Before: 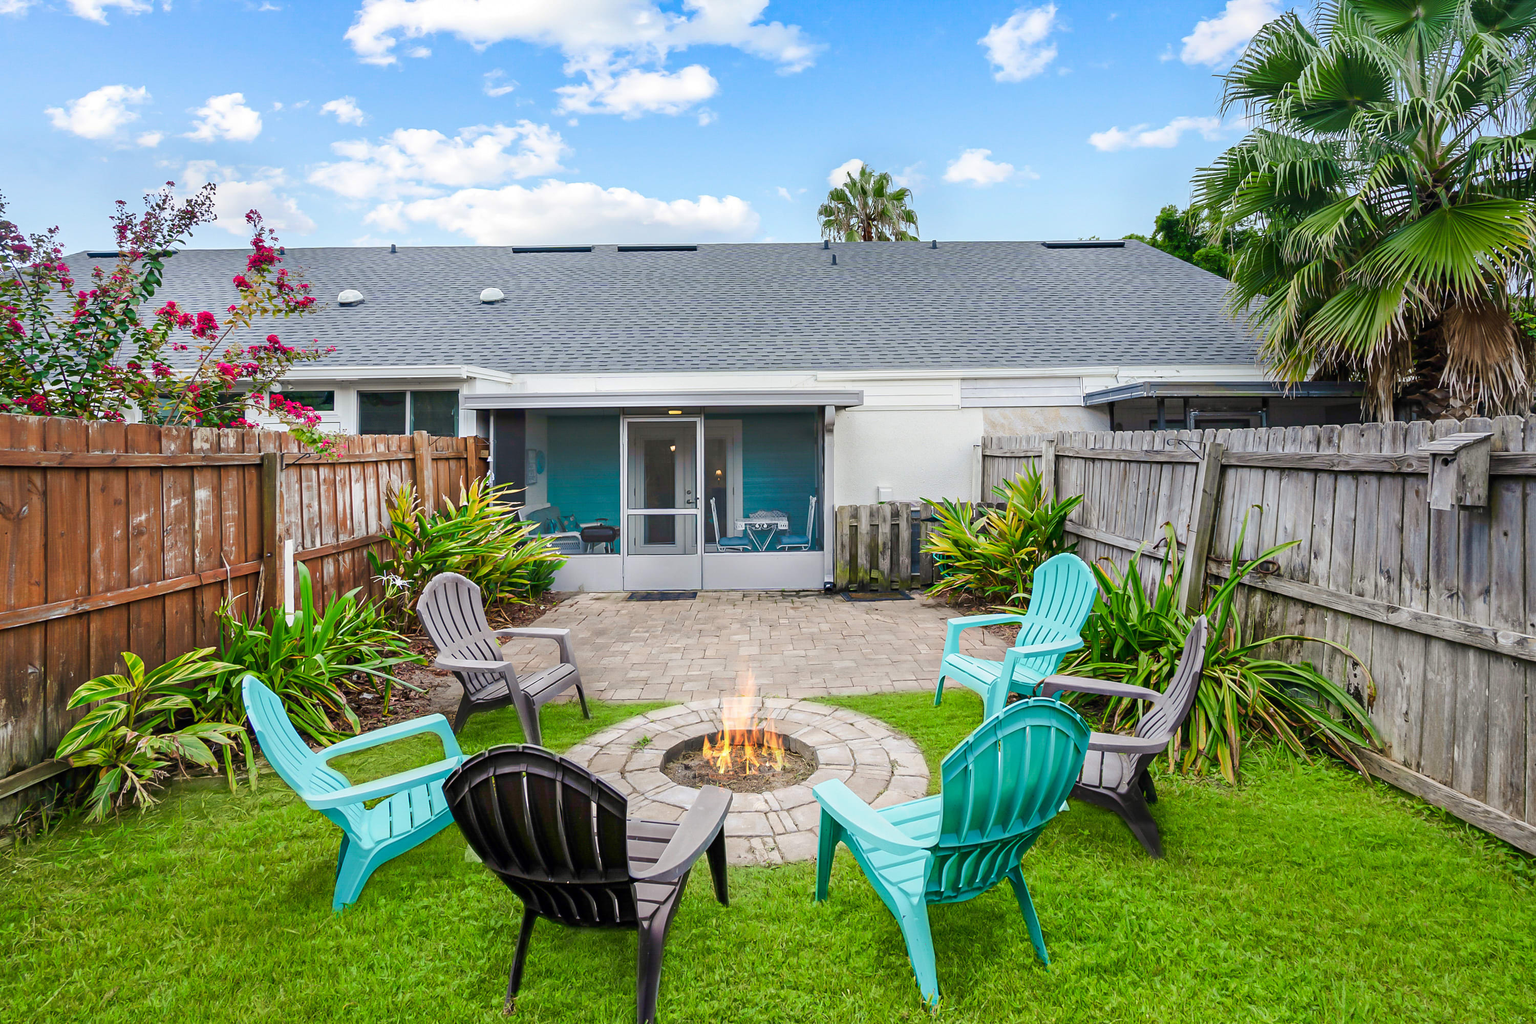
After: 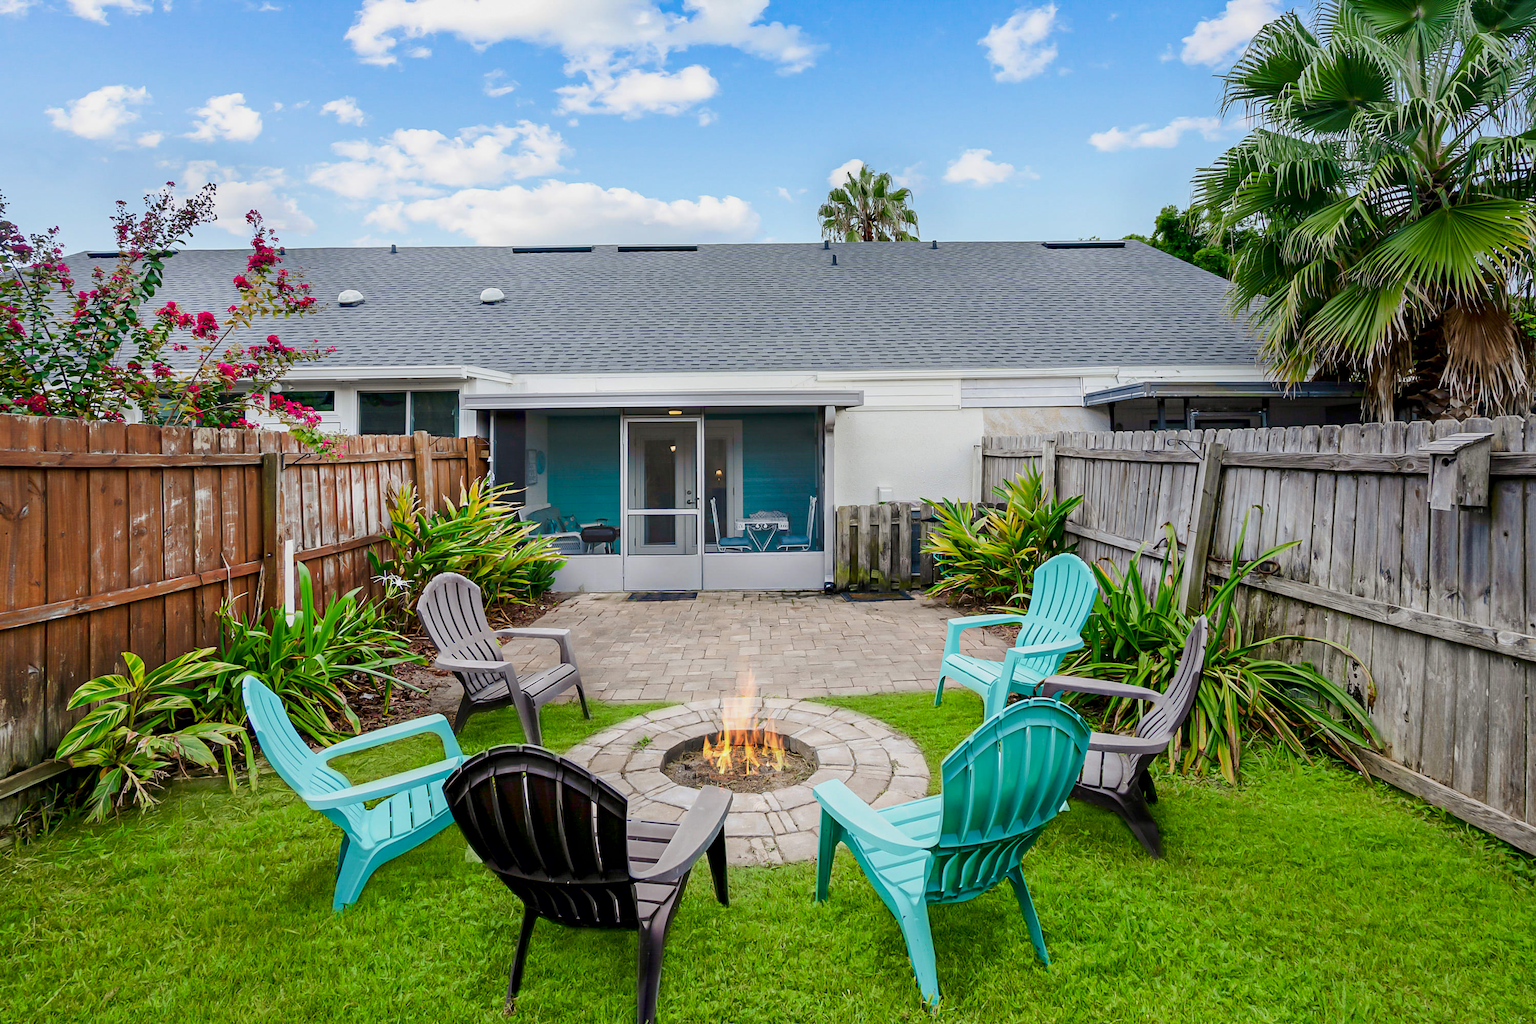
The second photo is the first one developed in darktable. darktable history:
contrast brightness saturation: contrast 0.073
exposure: black level correction 0.006, exposure -0.223 EV, compensate exposure bias true, compensate highlight preservation false
